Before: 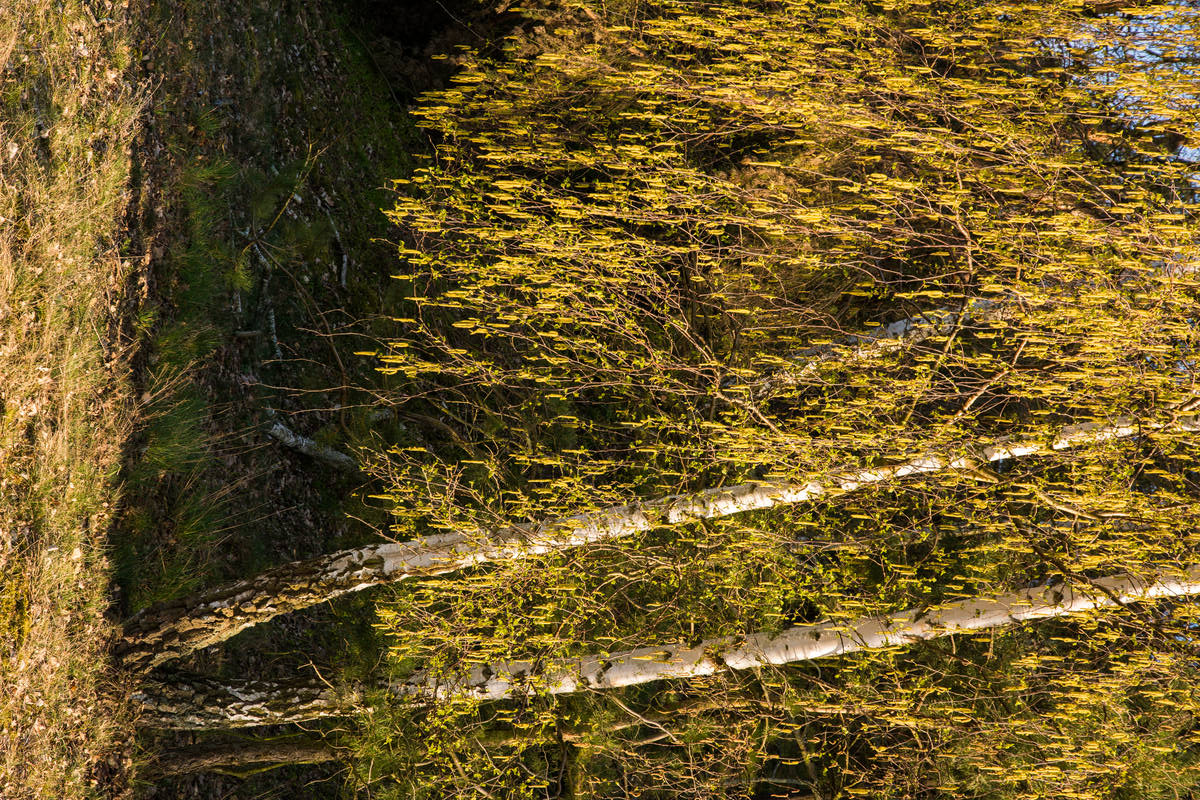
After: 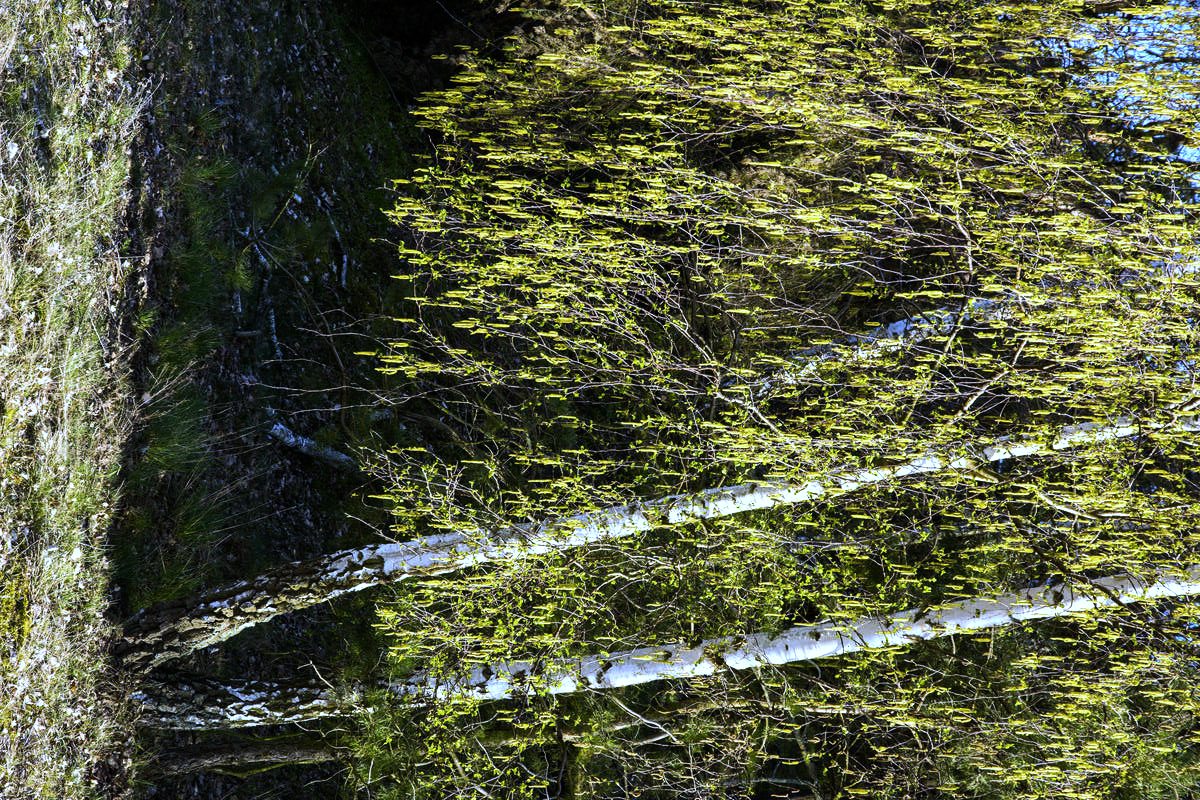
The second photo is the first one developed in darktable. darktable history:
tone equalizer: -8 EV -0.75 EV, -7 EV -0.7 EV, -6 EV -0.6 EV, -5 EV -0.4 EV, -3 EV 0.4 EV, -2 EV 0.6 EV, -1 EV 0.7 EV, +0 EV 0.75 EV, edges refinement/feathering 500, mask exposure compensation -1.57 EV, preserve details no
color balance: output saturation 98.5%
white balance: red 0.766, blue 1.537
